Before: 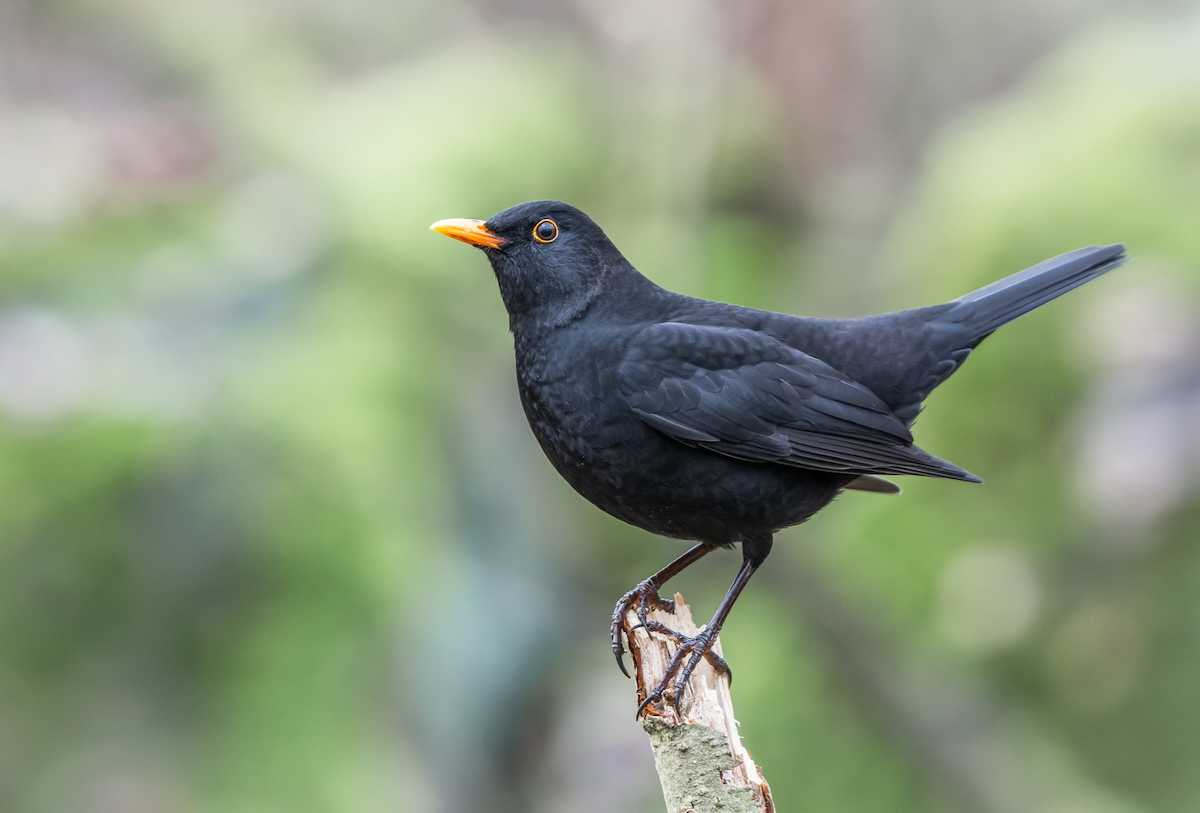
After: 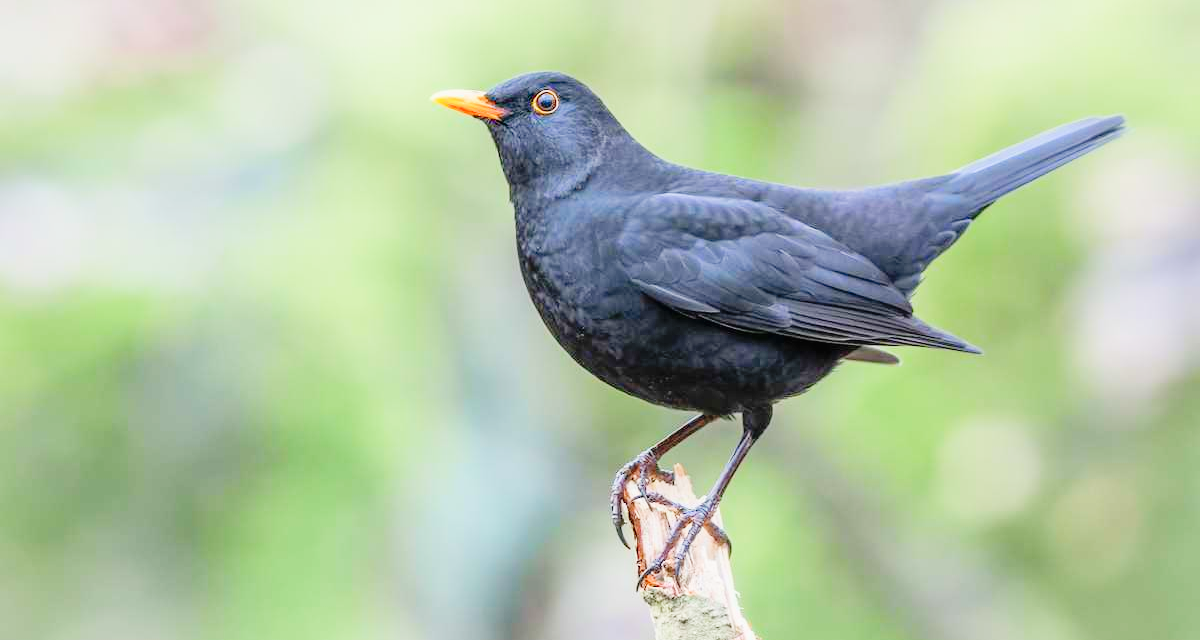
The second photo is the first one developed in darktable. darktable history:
filmic rgb: black relative exposure -7.65 EV, white relative exposure 4.56 EV, hardness 3.61, contrast 1.055
levels: levels [0, 0.397, 0.955]
exposure: black level correction 0, exposure 0.7 EV, compensate highlight preservation false
crop and rotate: top 15.881%, bottom 5.304%
